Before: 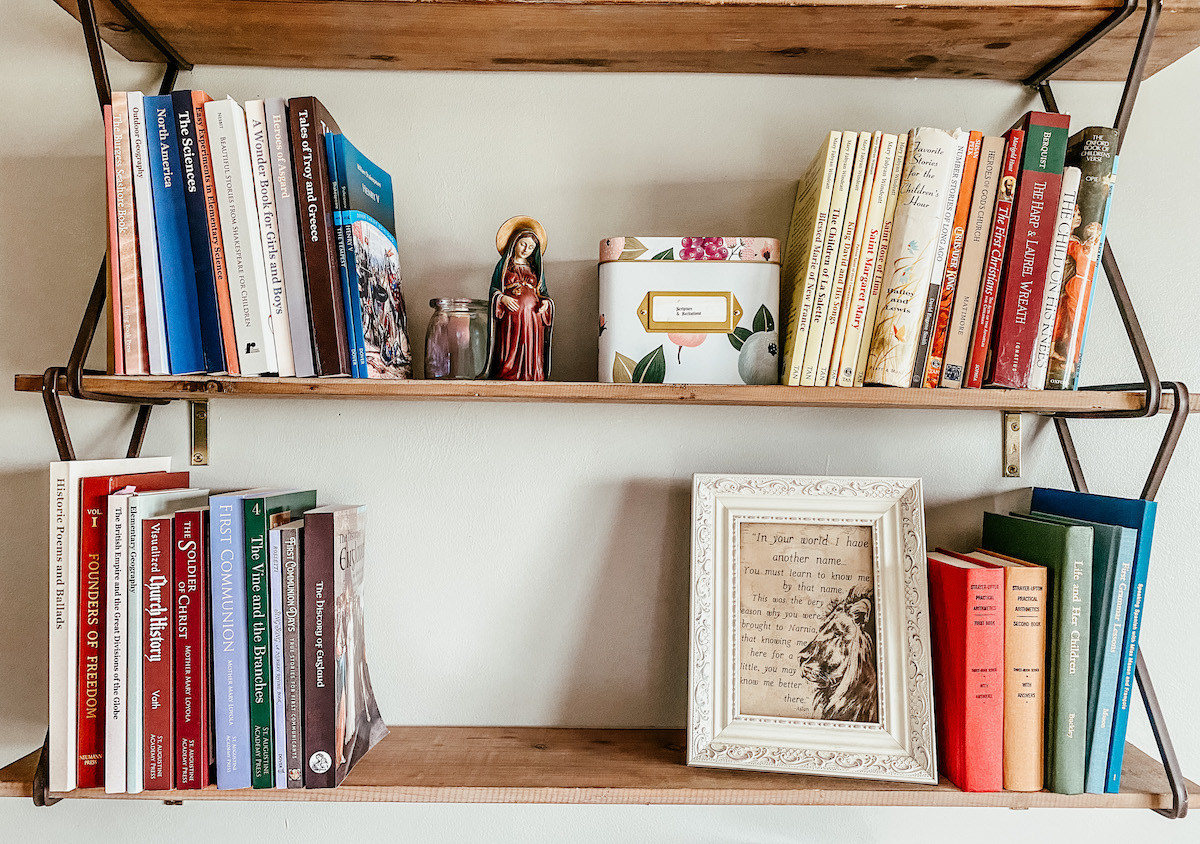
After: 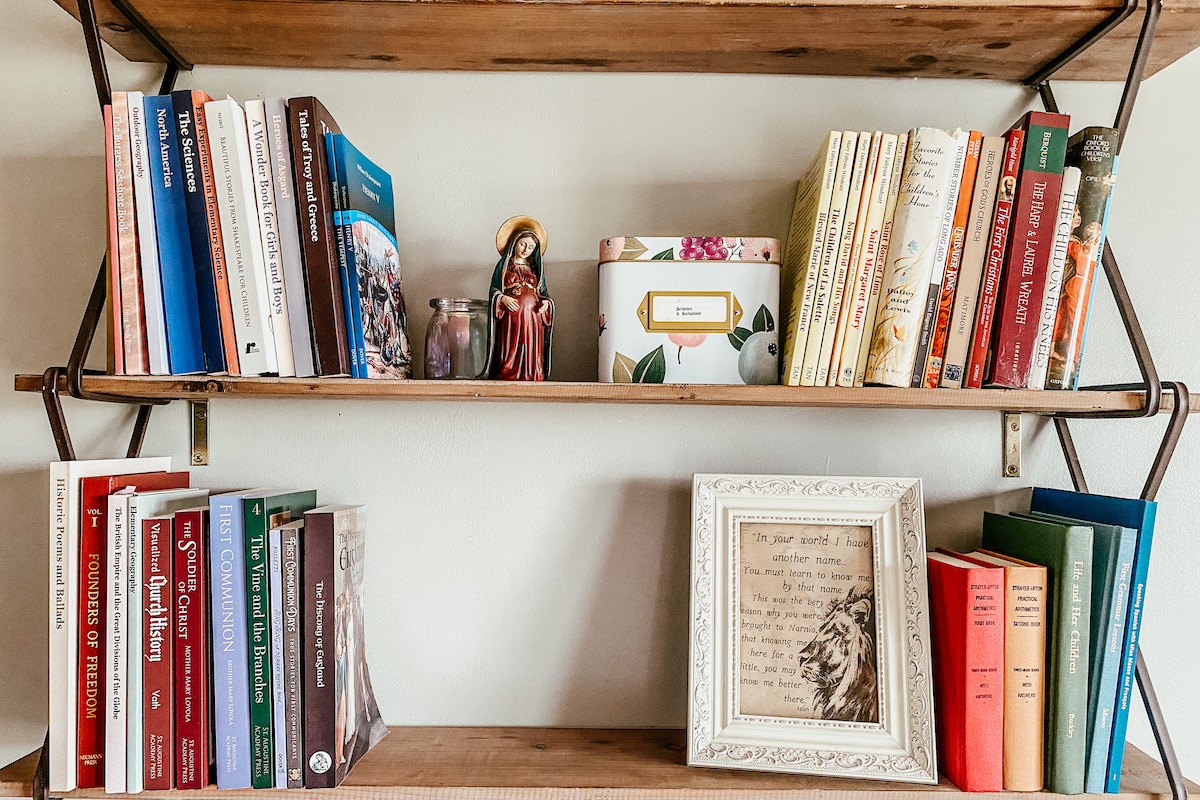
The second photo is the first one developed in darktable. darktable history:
crop and rotate: top 0%, bottom 5.097%
rgb levels: preserve colors max RGB
